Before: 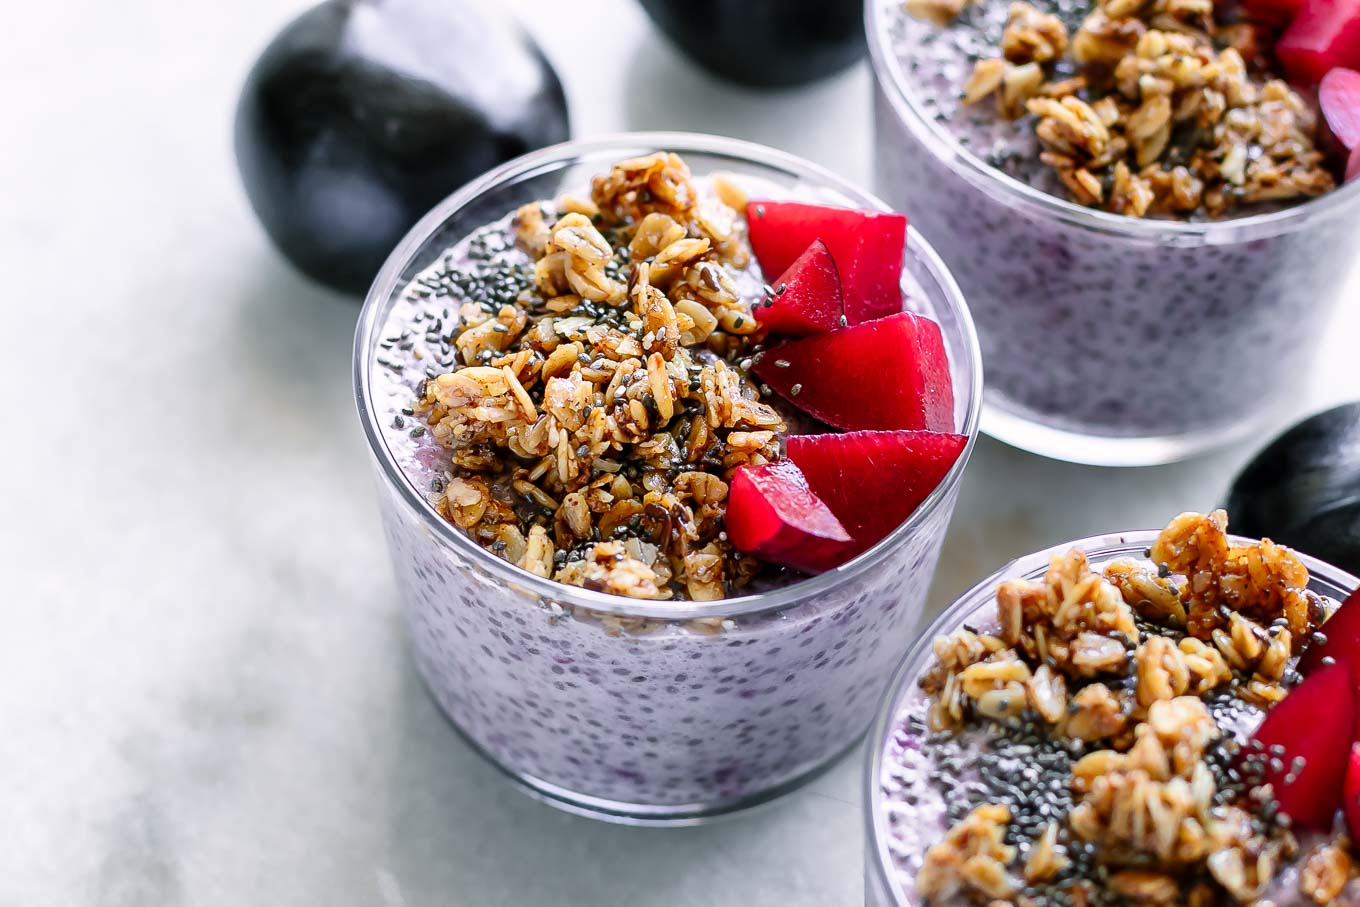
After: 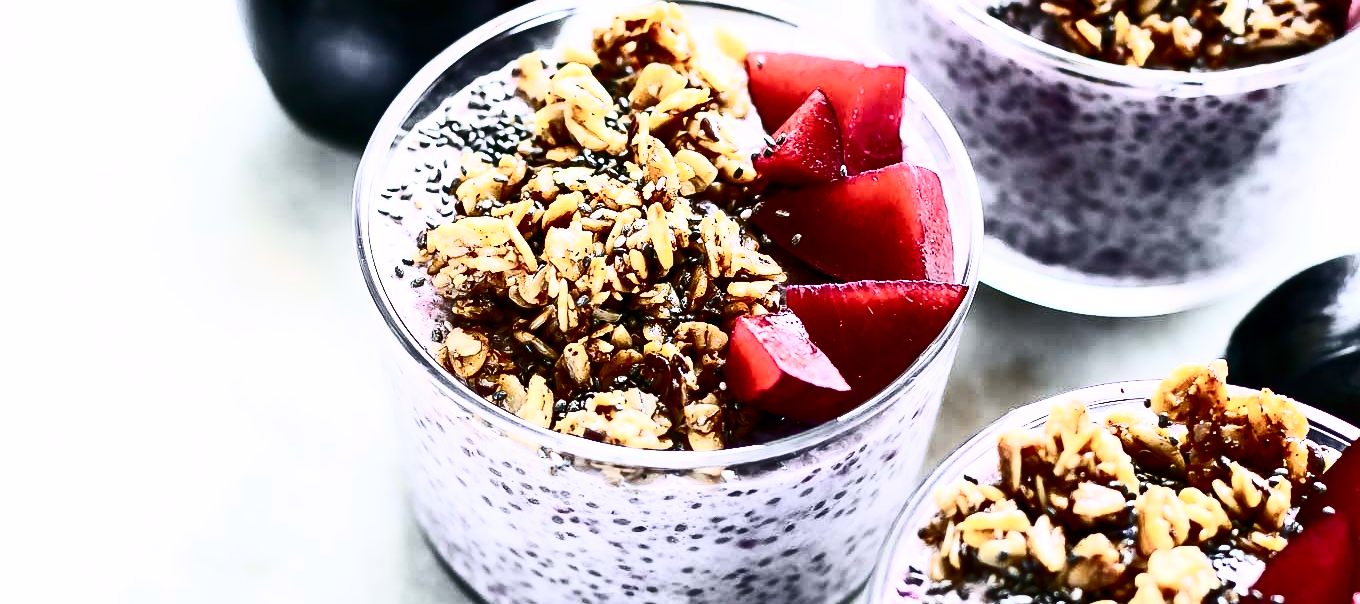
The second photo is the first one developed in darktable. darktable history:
contrast brightness saturation: contrast 0.94, brightness 0.194
crop: top 16.646%, bottom 16.749%
